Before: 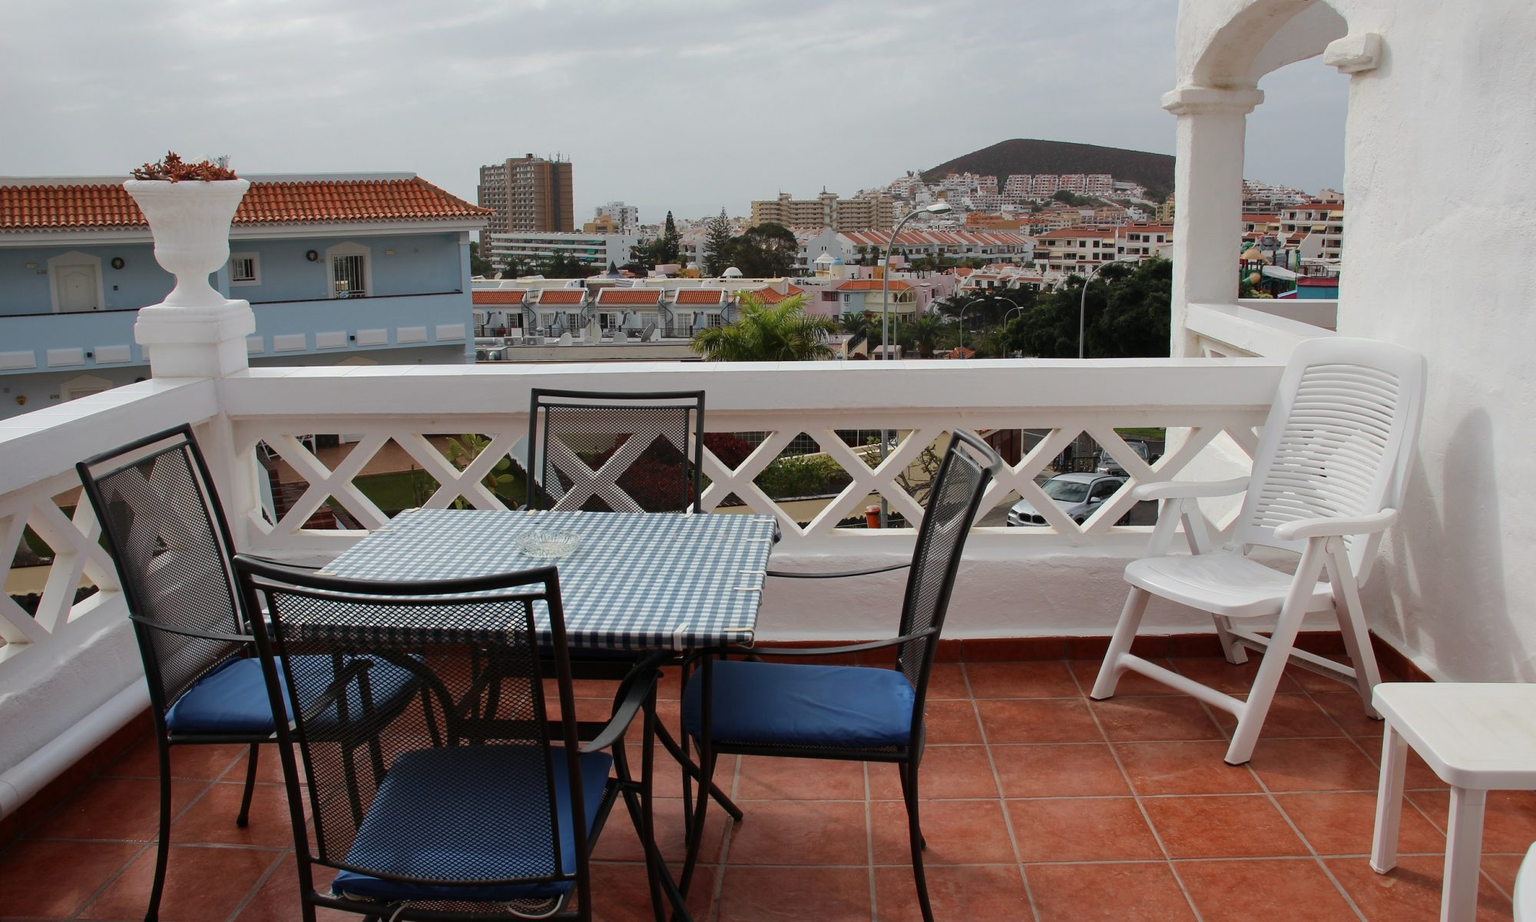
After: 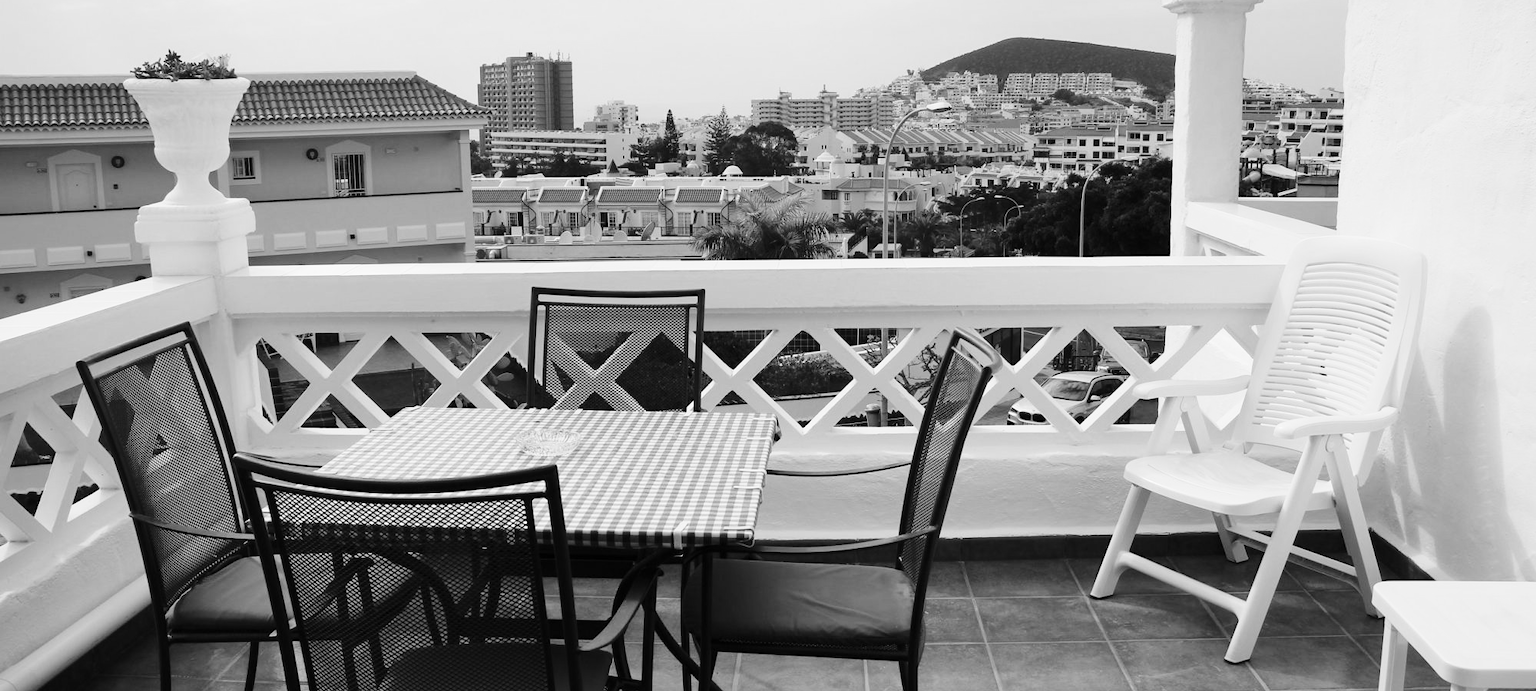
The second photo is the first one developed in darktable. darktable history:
crop: top 11.038%, bottom 13.962%
monochrome: on, module defaults
base curve: curves: ch0 [(0, 0) (0.028, 0.03) (0.121, 0.232) (0.46, 0.748) (0.859, 0.968) (1, 1)], preserve colors none
